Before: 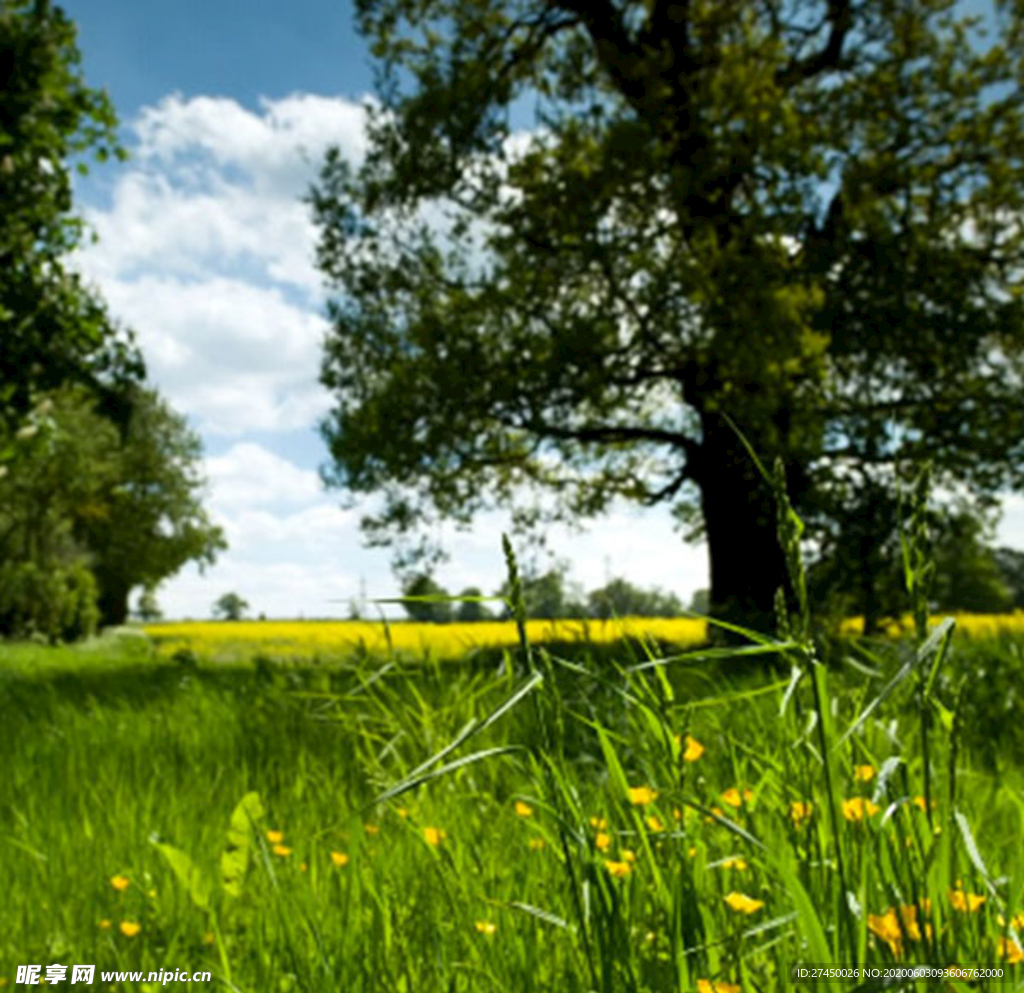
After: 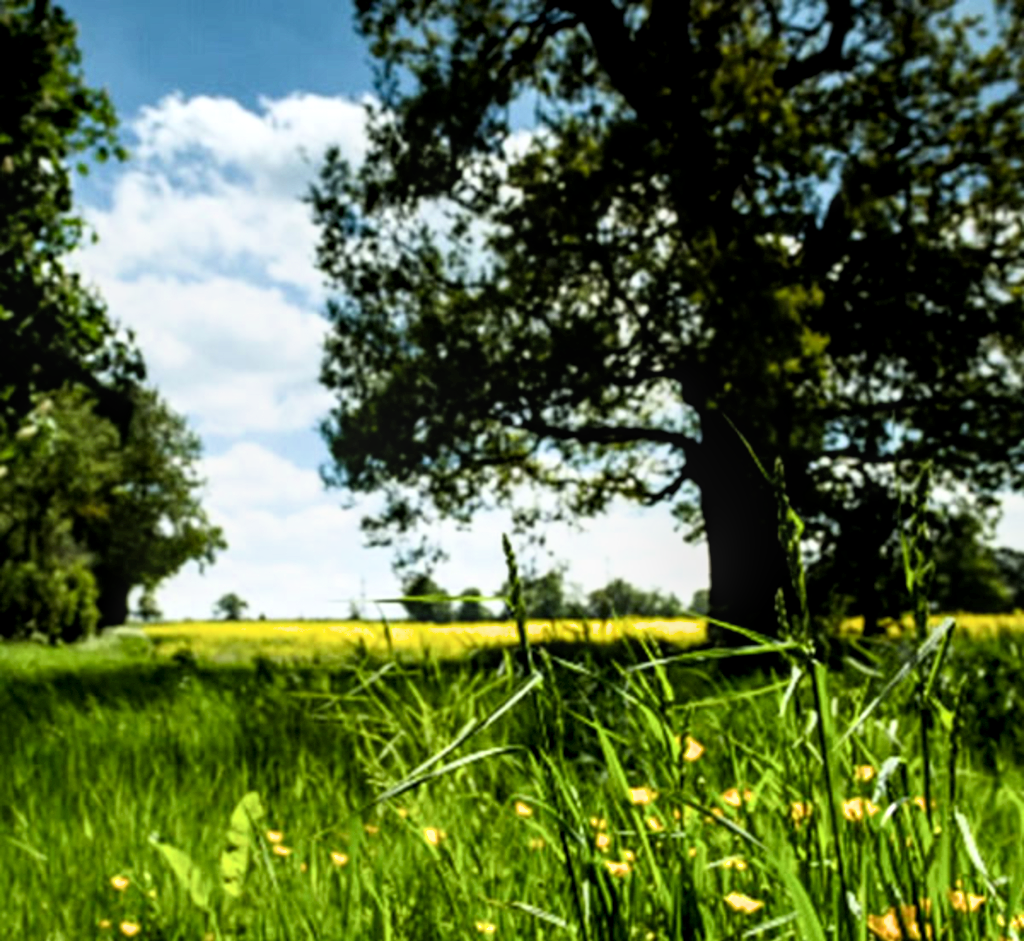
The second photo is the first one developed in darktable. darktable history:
local contrast: detail 130%
color correction: highlights b* -0.026, saturation 1.12
crop and rotate: top 0.004%, bottom 5.17%
levels: mode automatic, levels [0, 0.618, 1]
filmic rgb: black relative exposure -6.42 EV, white relative exposure 2.43 EV, target white luminance 99.915%, hardness 5.25, latitude 0.876%, contrast 1.416, highlights saturation mix 3.01%
